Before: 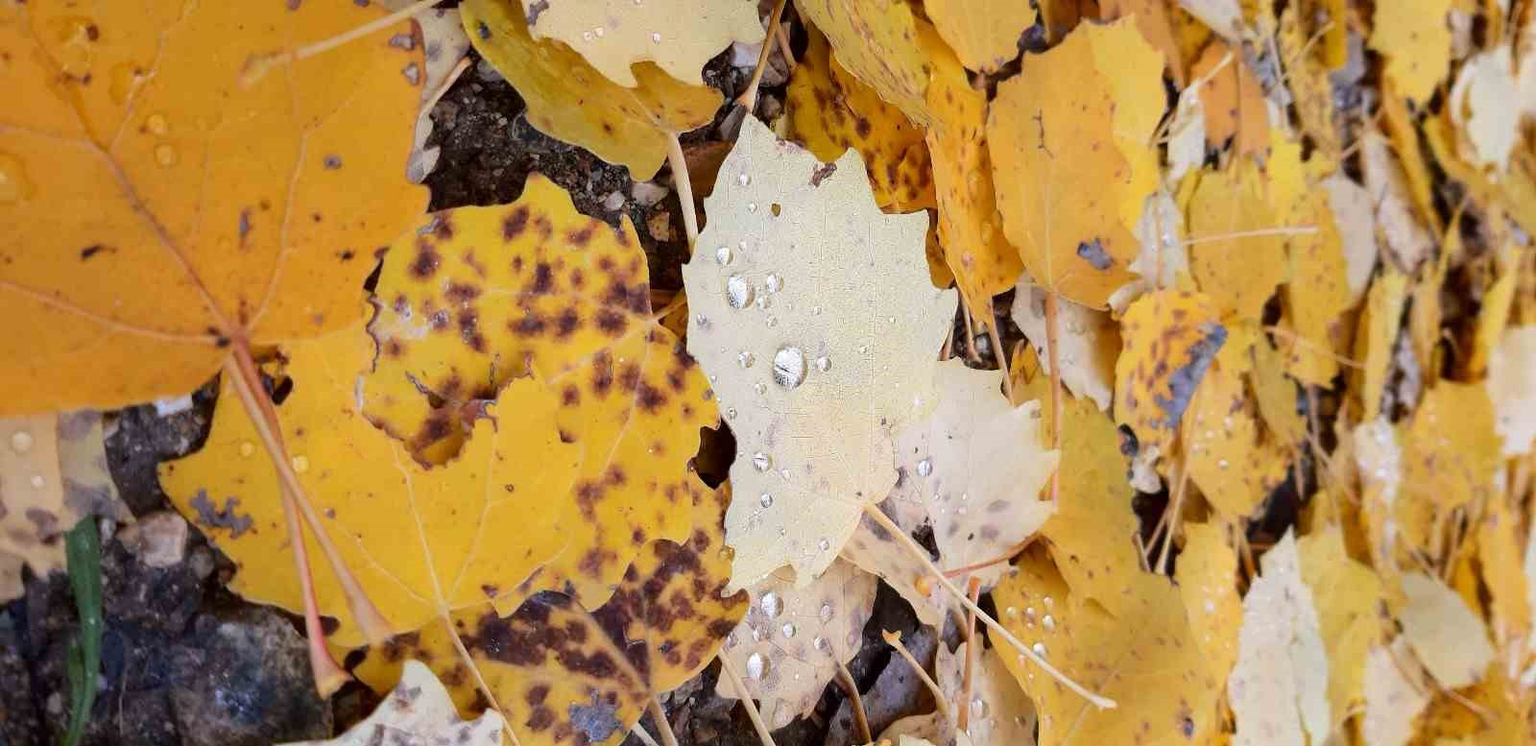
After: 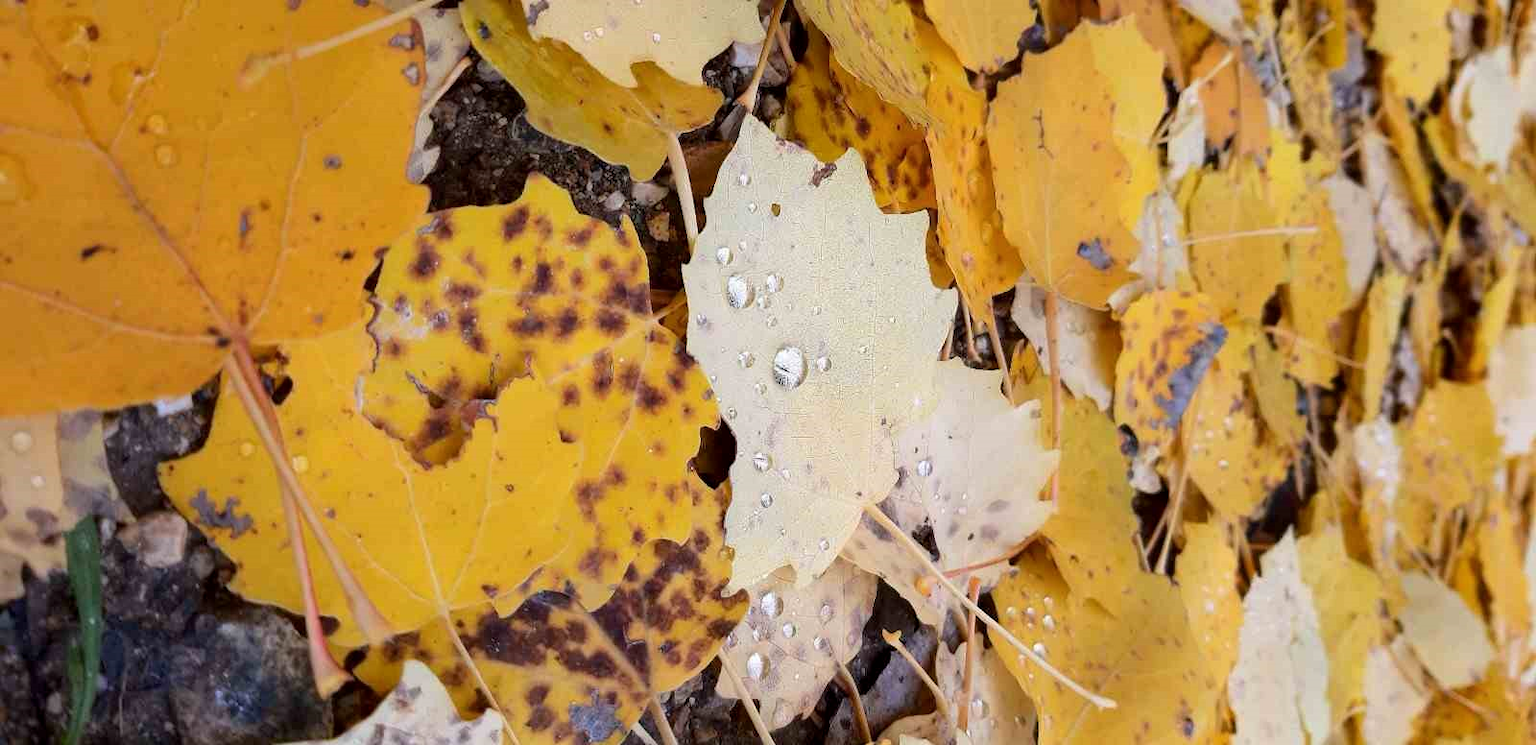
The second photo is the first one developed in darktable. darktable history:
color balance rgb: perceptual saturation grading › global saturation 0.38%, global vibrance 11.085%
exposure: black level correction 0.002, compensate highlight preservation false
